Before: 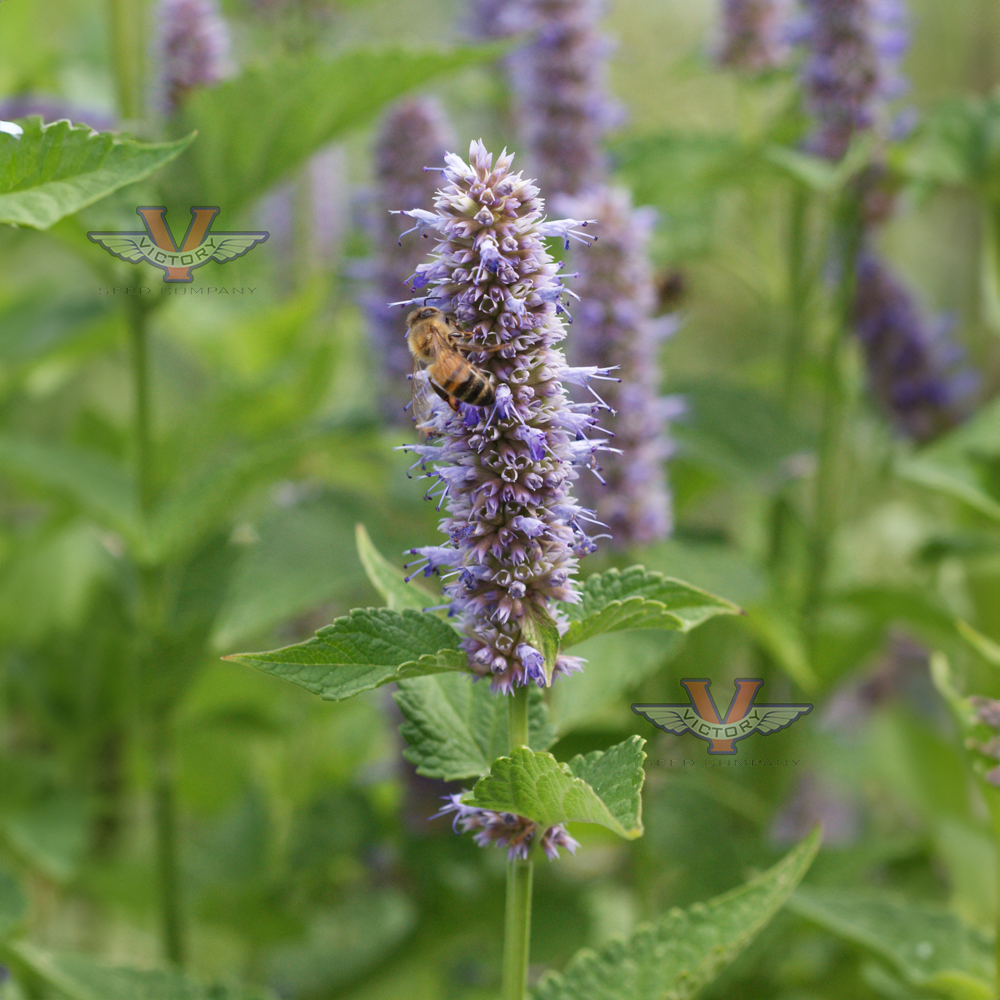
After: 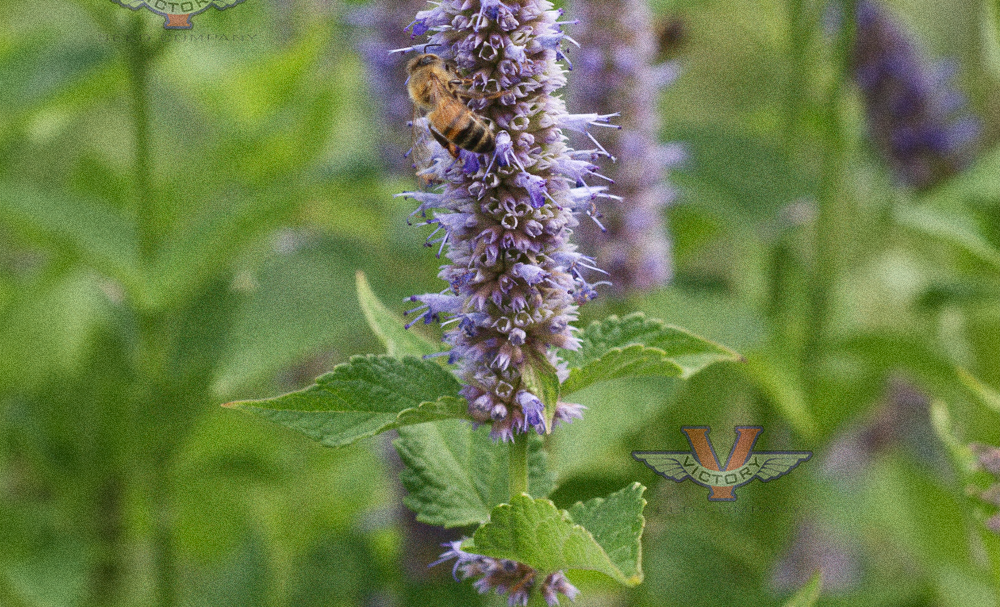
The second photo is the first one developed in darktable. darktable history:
crop and rotate: top 25.357%, bottom 13.942%
grain: coarseness 0.09 ISO, strength 40%
